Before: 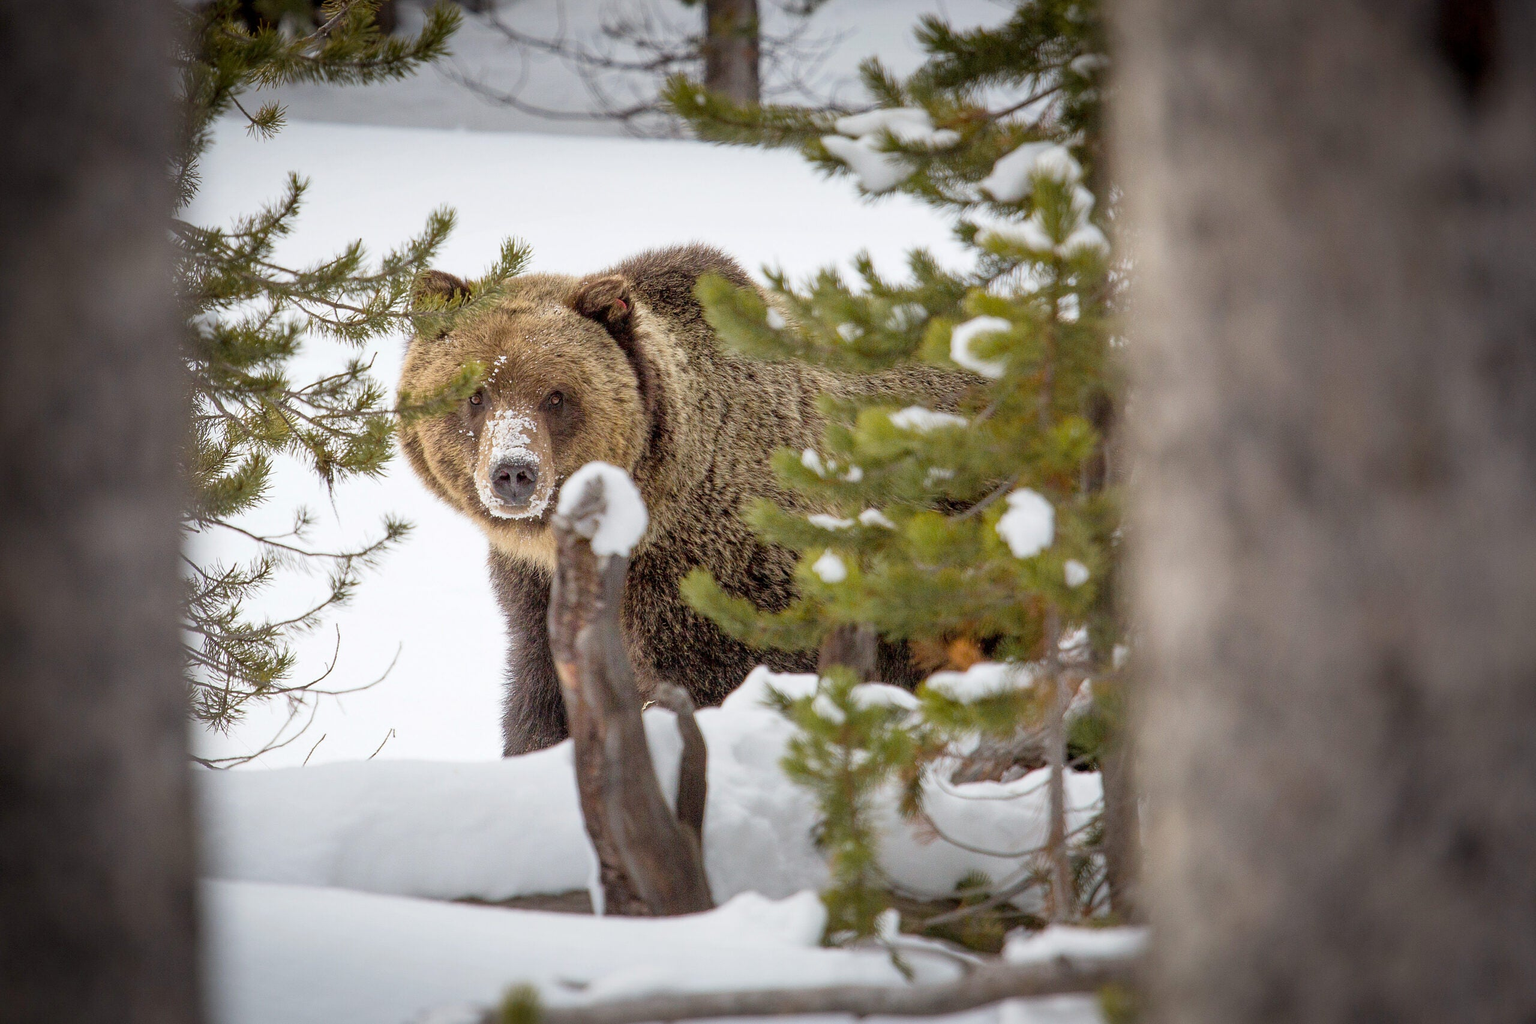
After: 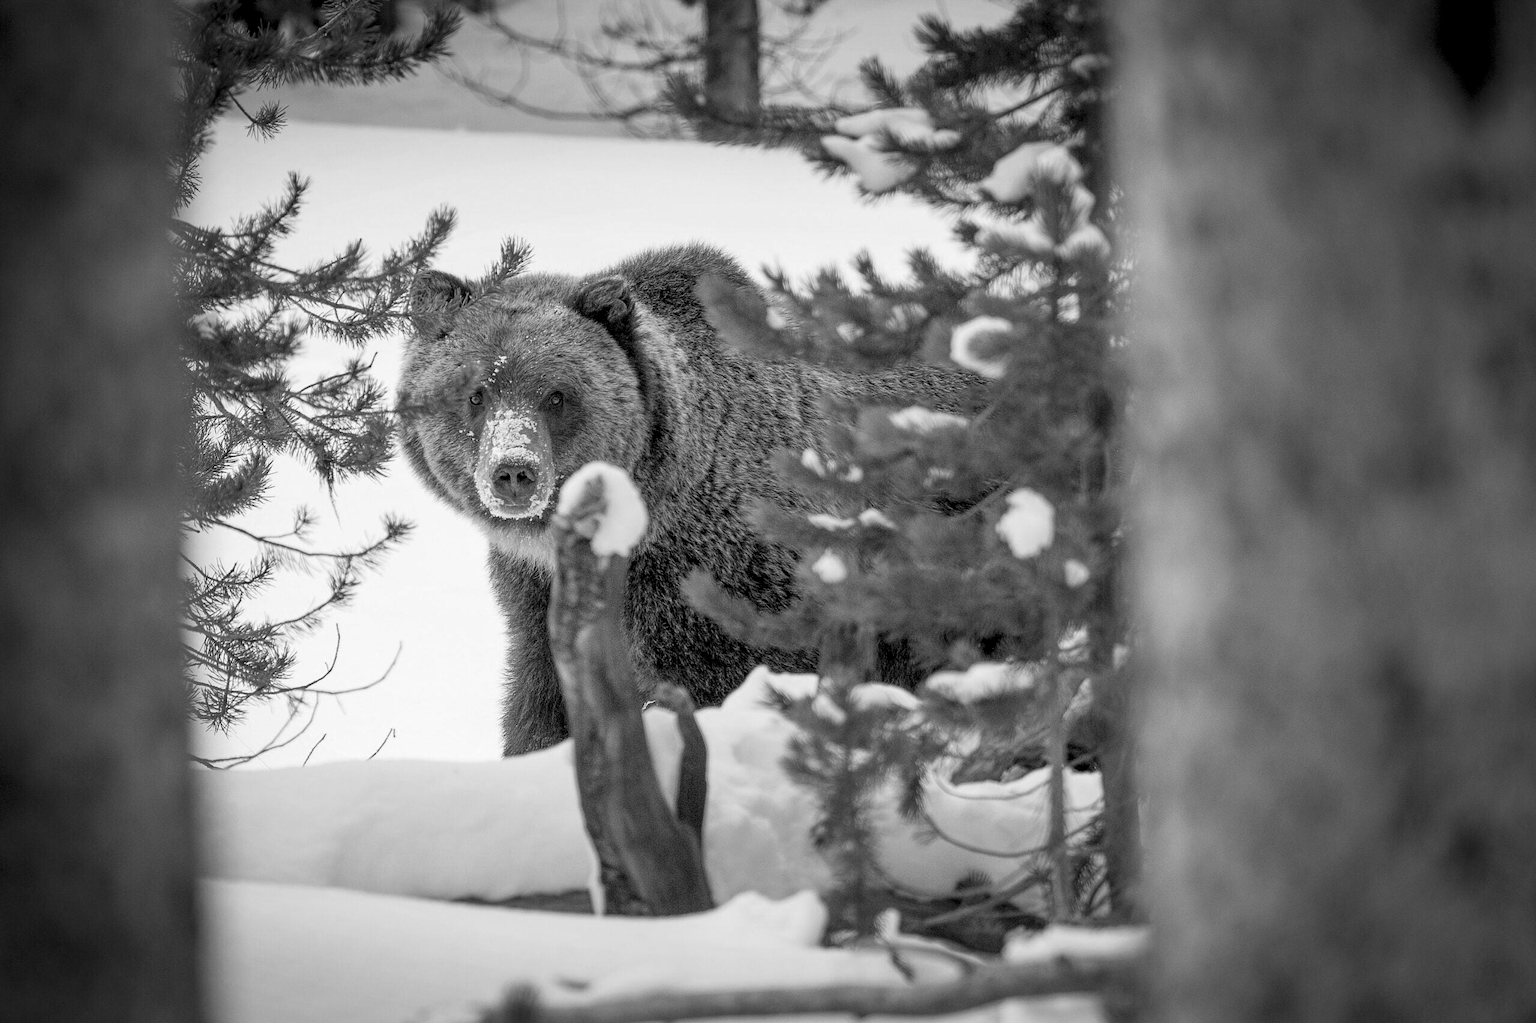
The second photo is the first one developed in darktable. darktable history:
color calibration: output gray [0.22, 0.42, 0.37, 0], gray › normalize channels true, illuminant same as pipeline (D50), adaptation XYZ, x 0.346, y 0.359, gamut compression 0
local contrast: highlights 100%, shadows 100%, detail 131%, midtone range 0.2
